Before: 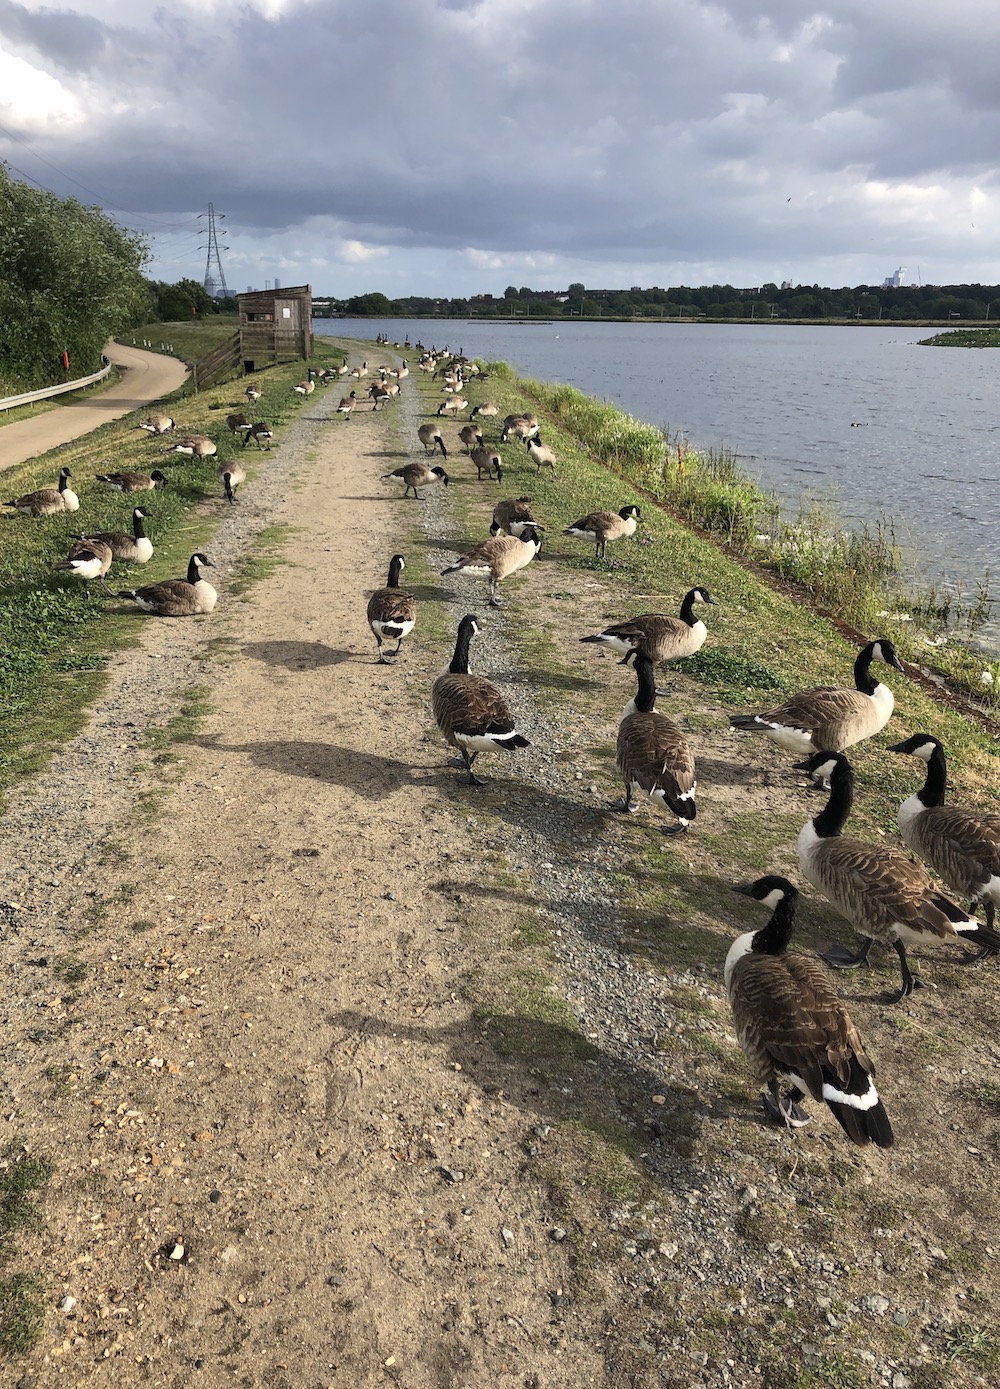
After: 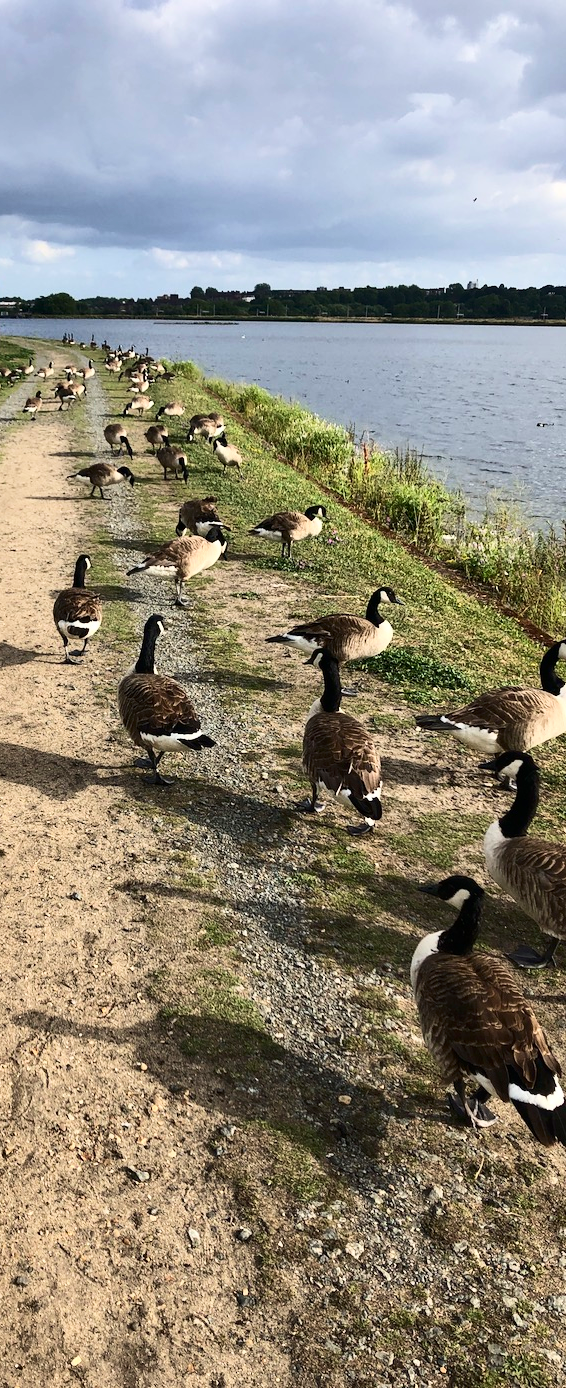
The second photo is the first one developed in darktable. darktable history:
velvia: strength 15%
crop: left 31.458%, top 0%, right 11.876%
contrast brightness saturation: contrast 0.28
